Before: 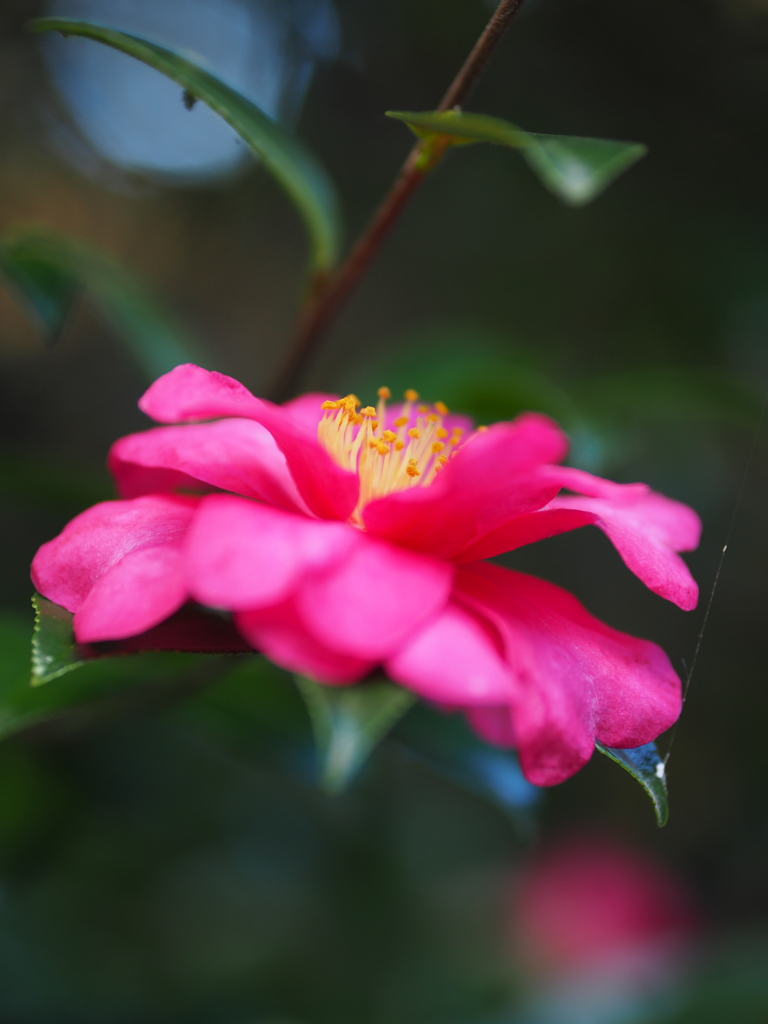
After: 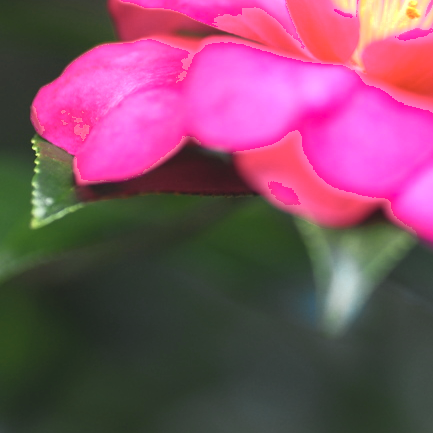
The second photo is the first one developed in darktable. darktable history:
crop: top 44.815%, right 43.577%, bottom 12.826%
contrast brightness saturation: contrast 0.394, brightness 0.538
color zones: curves: ch0 [(0, 0.485) (0.178, 0.476) (0.261, 0.623) (0.411, 0.403) (0.708, 0.603) (0.934, 0.412)]; ch1 [(0.003, 0.485) (0.149, 0.496) (0.229, 0.584) (0.326, 0.551) (0.484, 0.262) (0.757, 0.643)]
